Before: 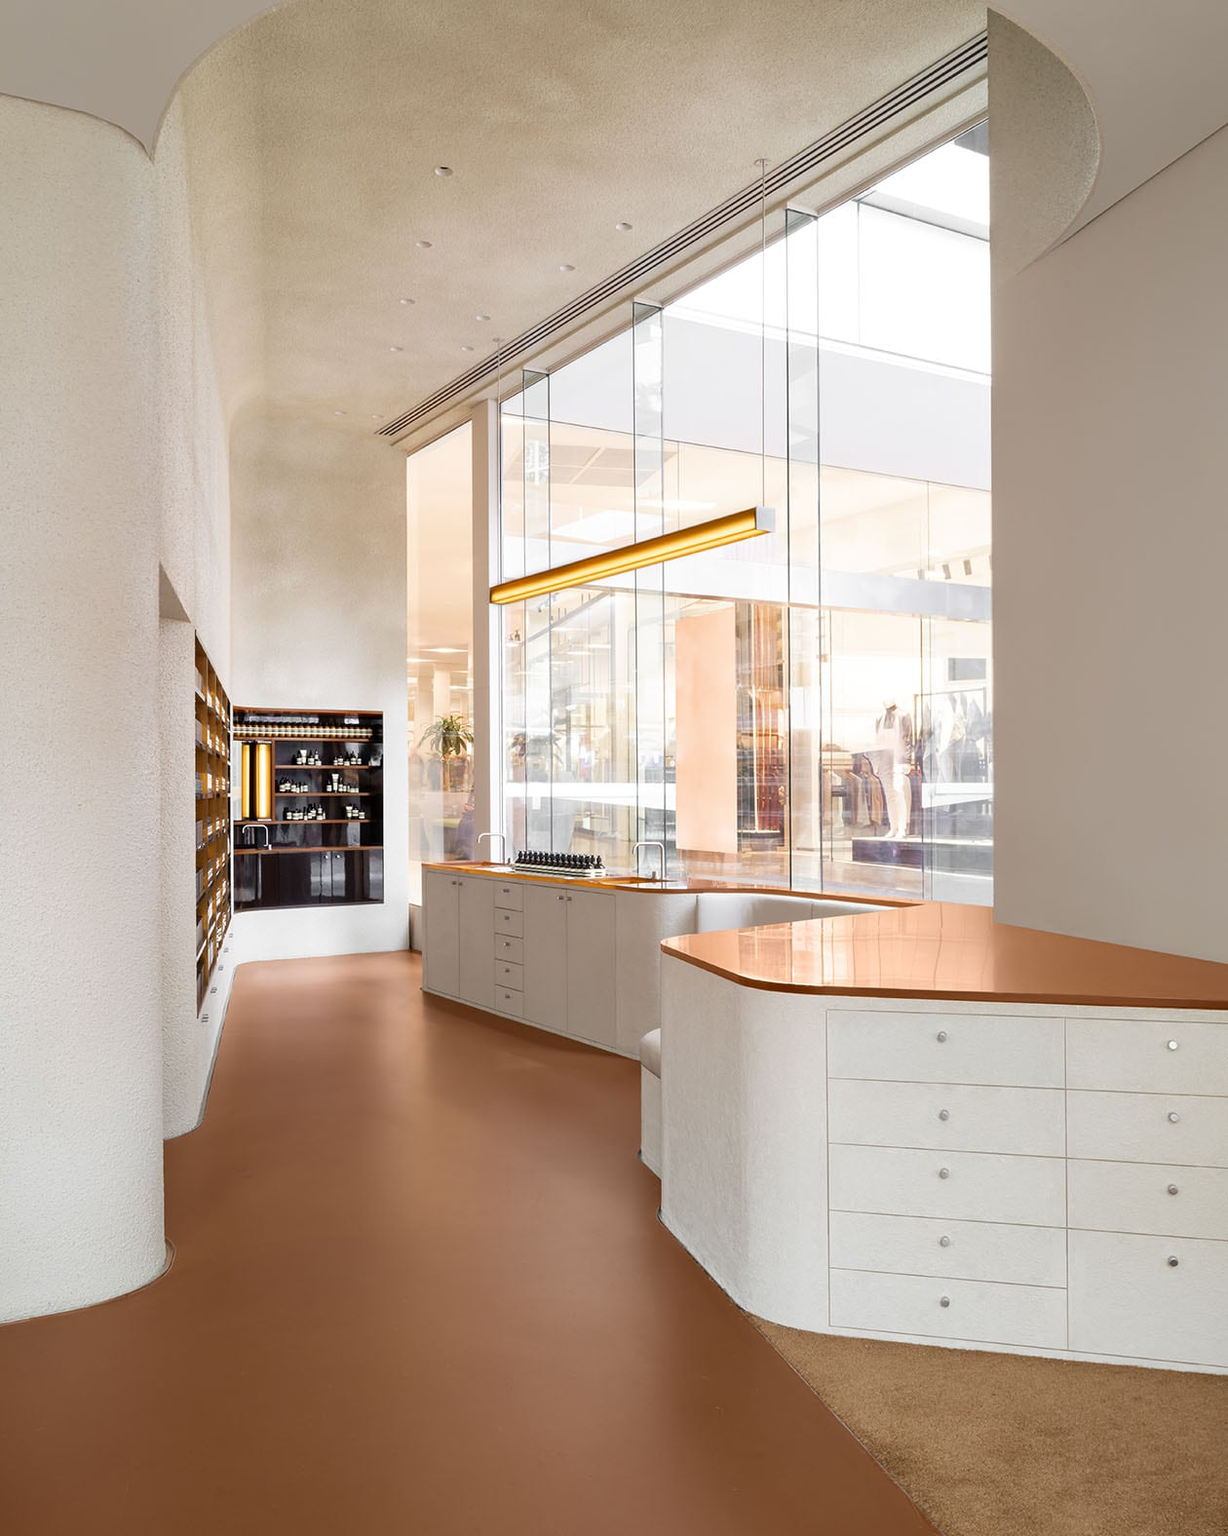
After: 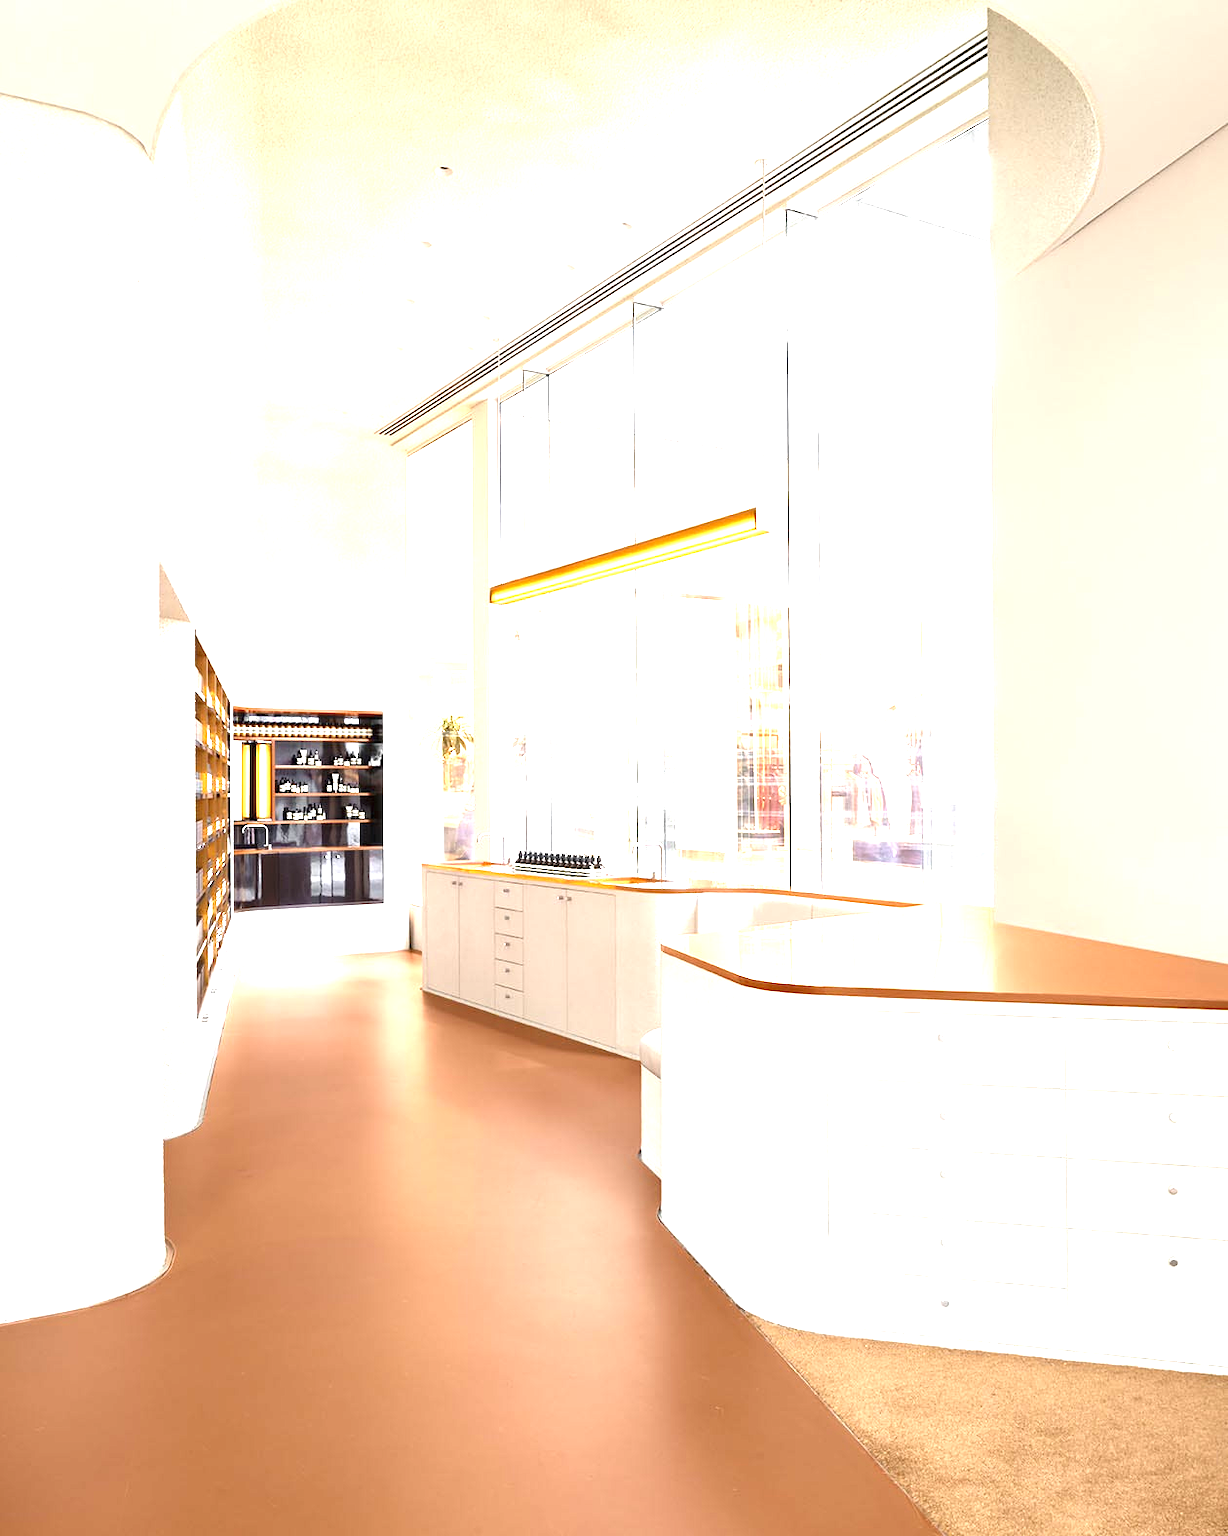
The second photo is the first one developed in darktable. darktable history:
exposure: black level correction 0, exposure 1.741 EV, compensate exposure bias true, compensate highlight preservation false
white balance: emerald 1
base curve: exposure shift 0, preserve colors none
